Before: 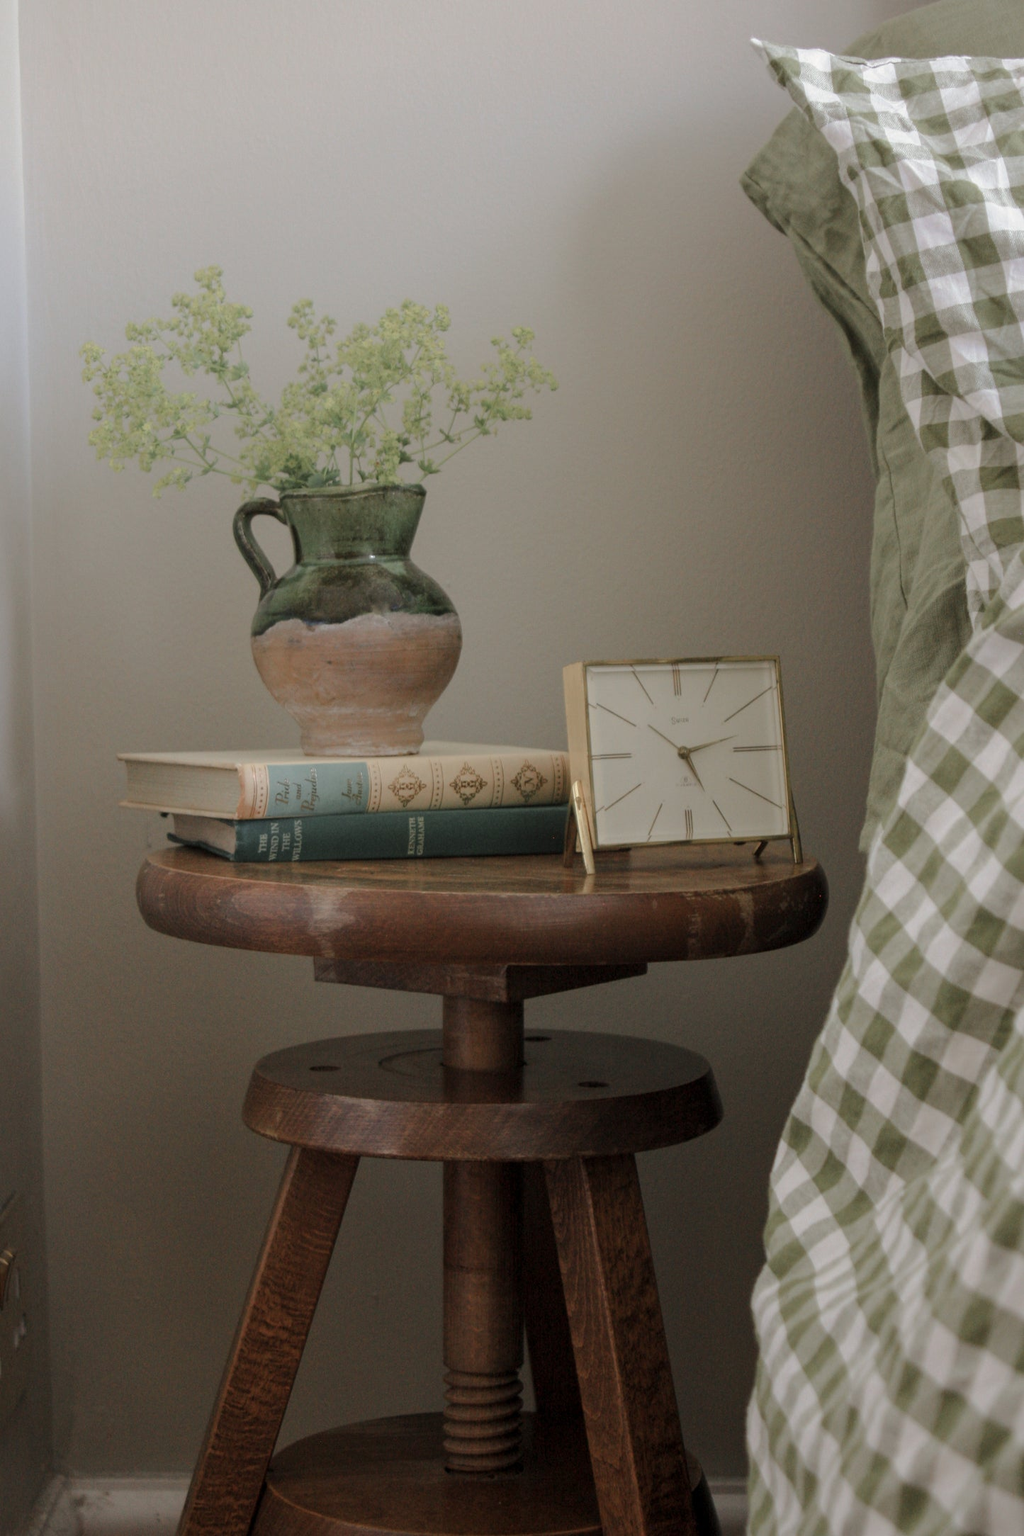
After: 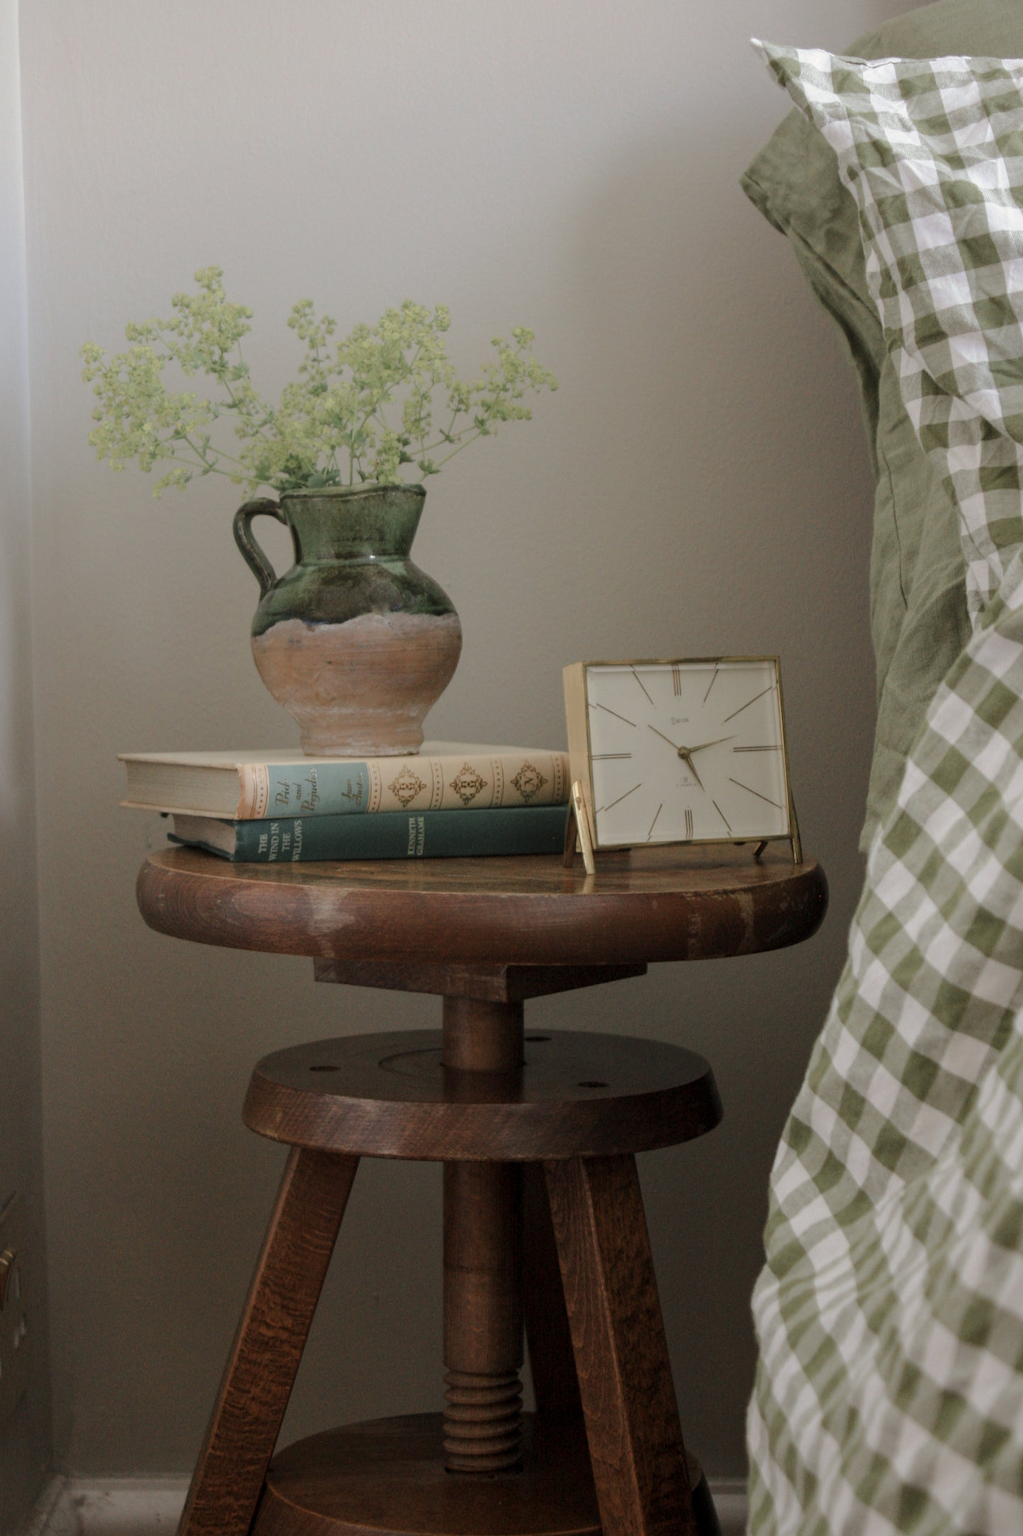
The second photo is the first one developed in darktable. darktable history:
contrast brightness saturation: contrast 0.08, saturation 0.015
